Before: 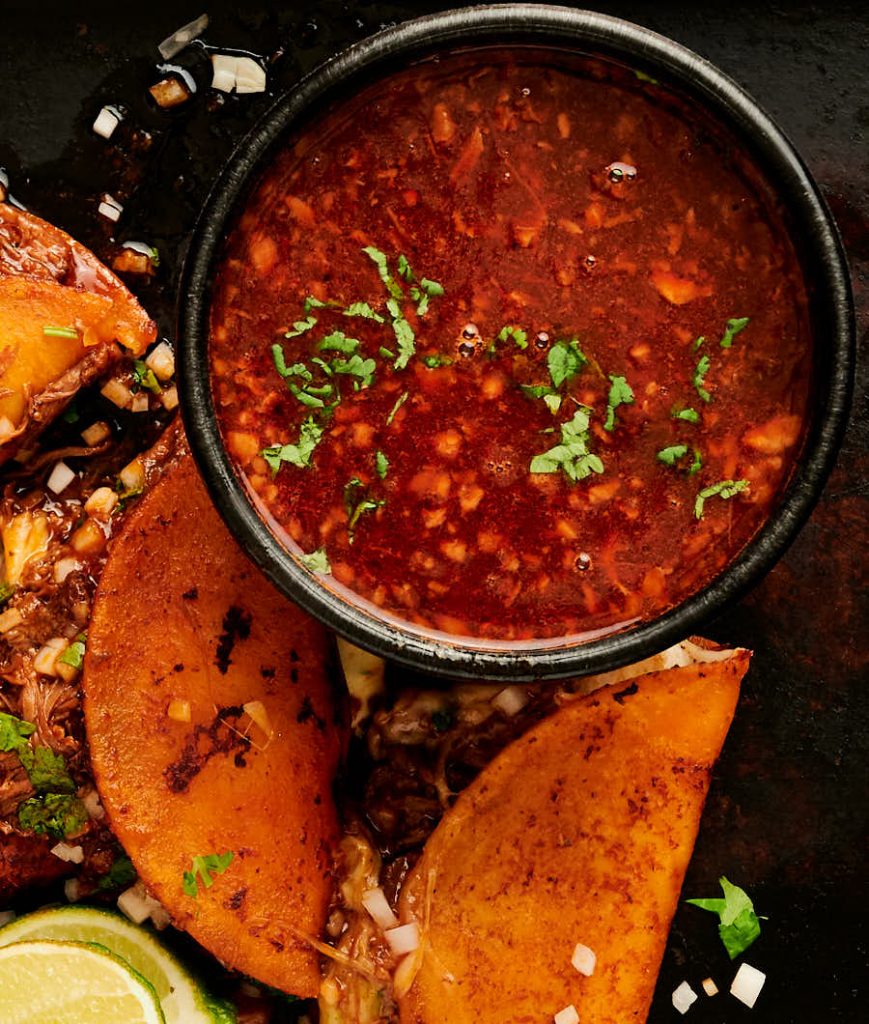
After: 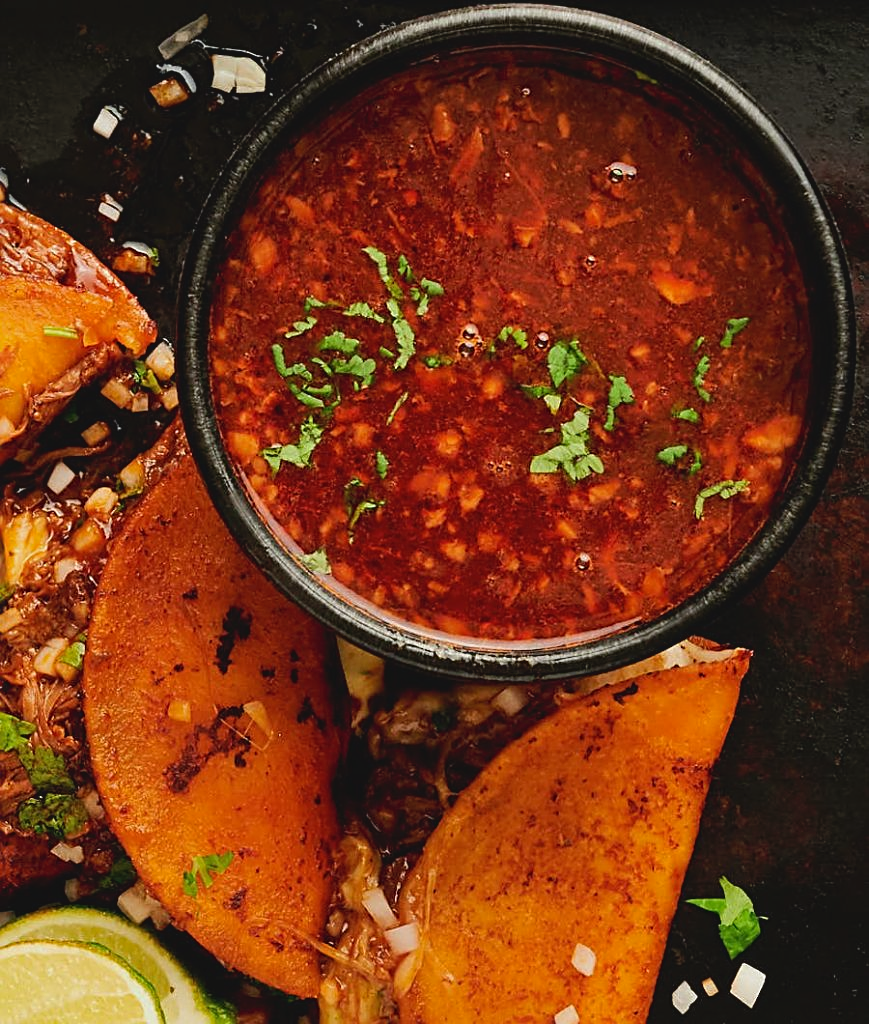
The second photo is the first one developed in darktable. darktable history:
white balance: red 0.986, blue 1.01
sharpen: on, module defaults
contrast brightness saturation: contrast -0.11
